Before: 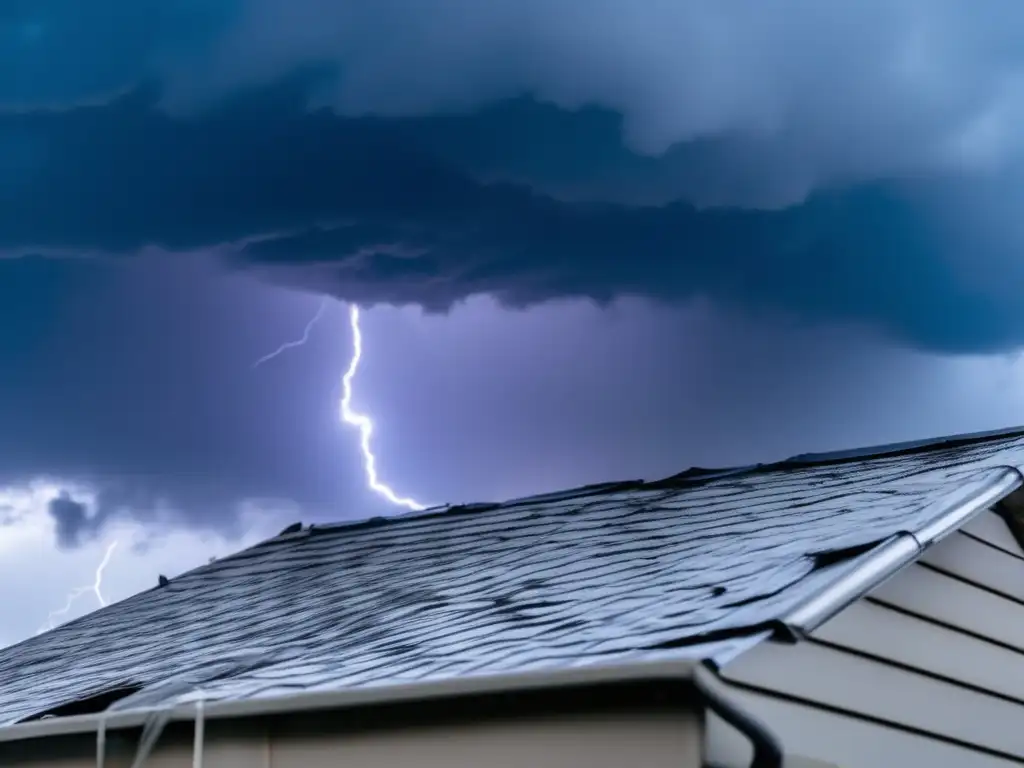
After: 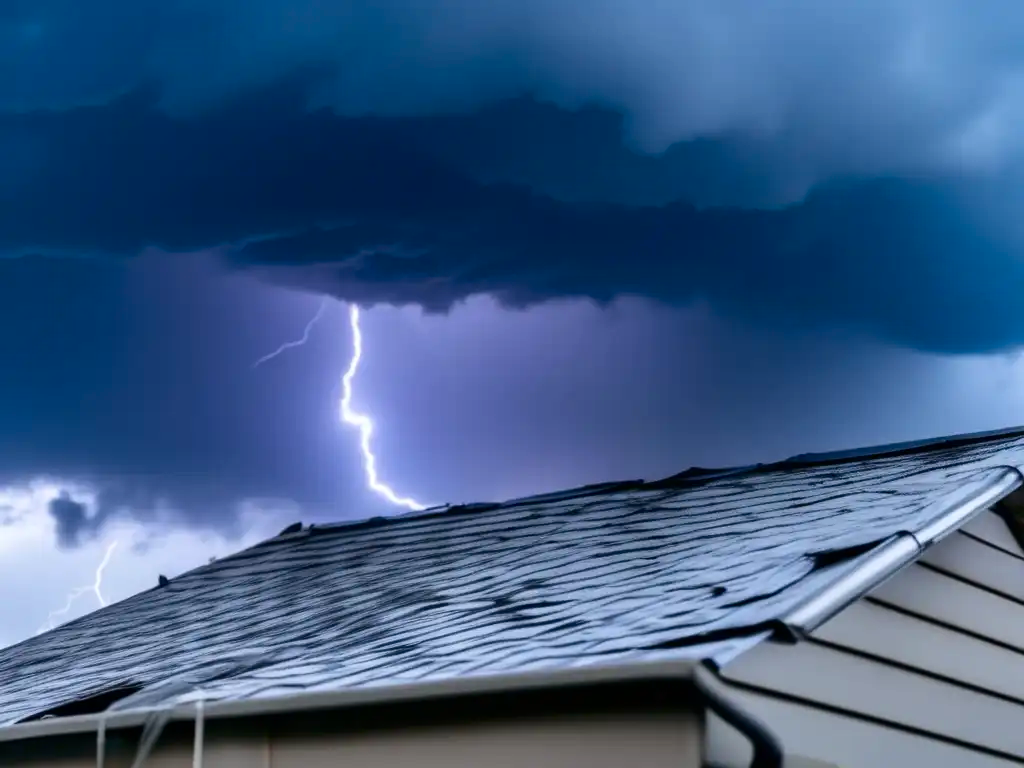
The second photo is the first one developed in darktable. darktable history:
contrast brightness saturation: contrast 0.13, brightness -0.05, saturation 0.16
